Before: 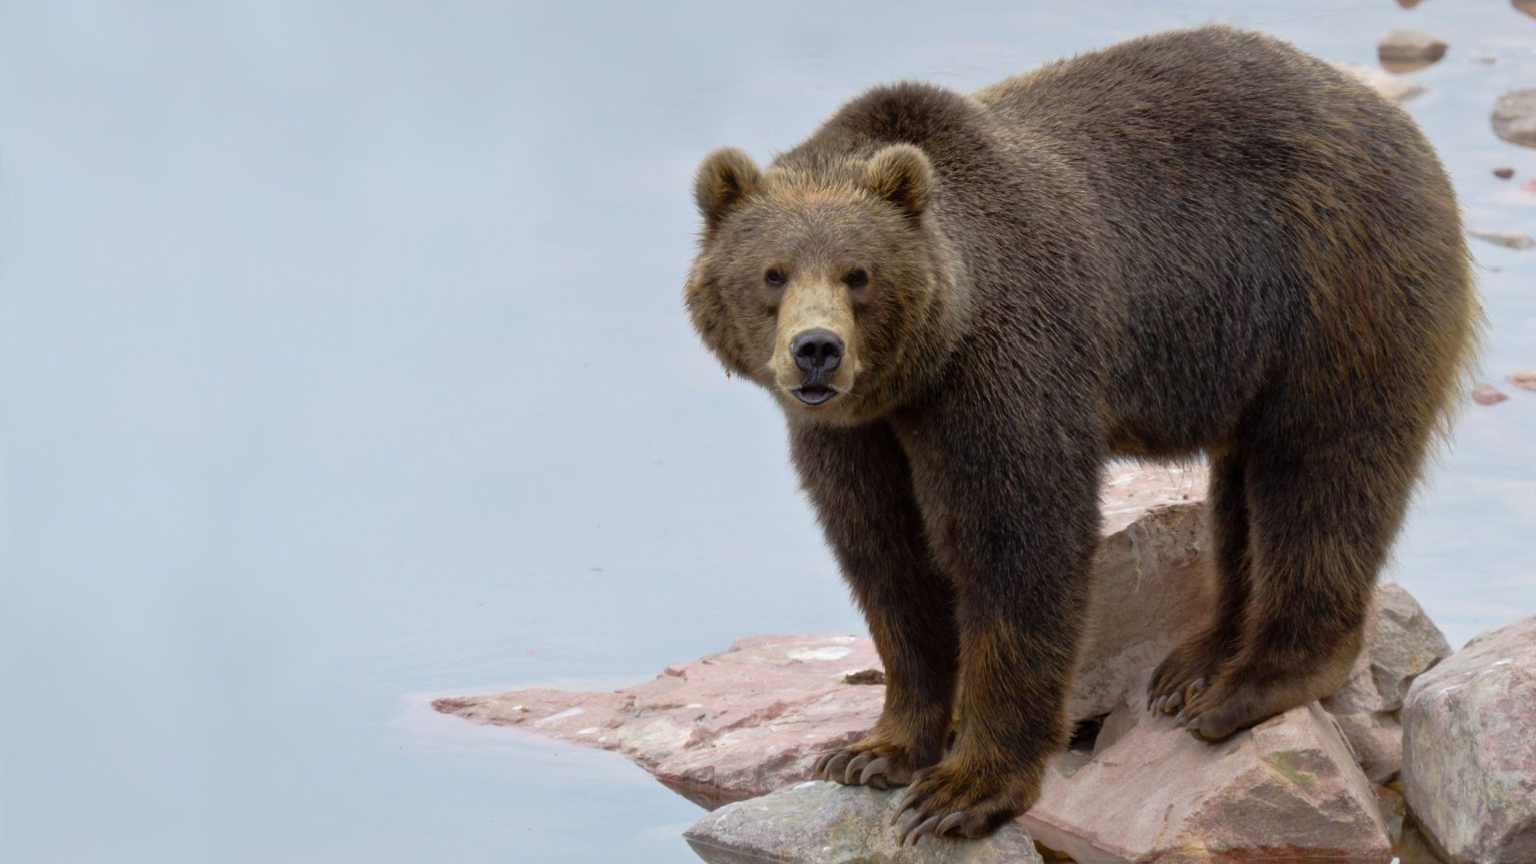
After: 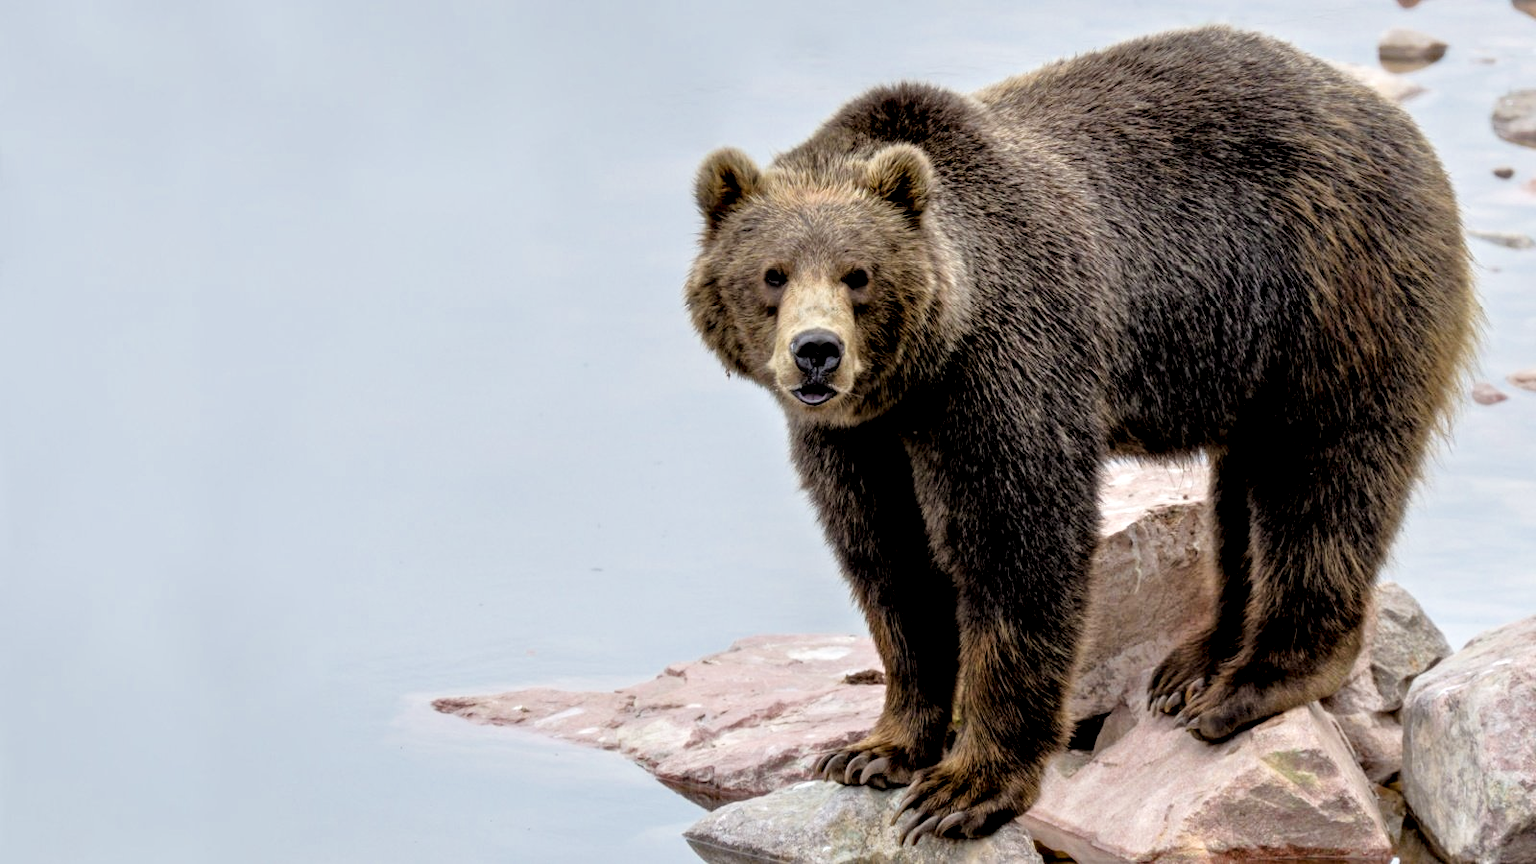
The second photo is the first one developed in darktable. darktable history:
filmic rgb: black relative exposure -4.88 EV, hardness 2.82
local contrast: highlights 65%, shadows 54%, detail 169%, midtone range 0.514
exposure: exposure 0.7 EV, compensate highlight preservation false
